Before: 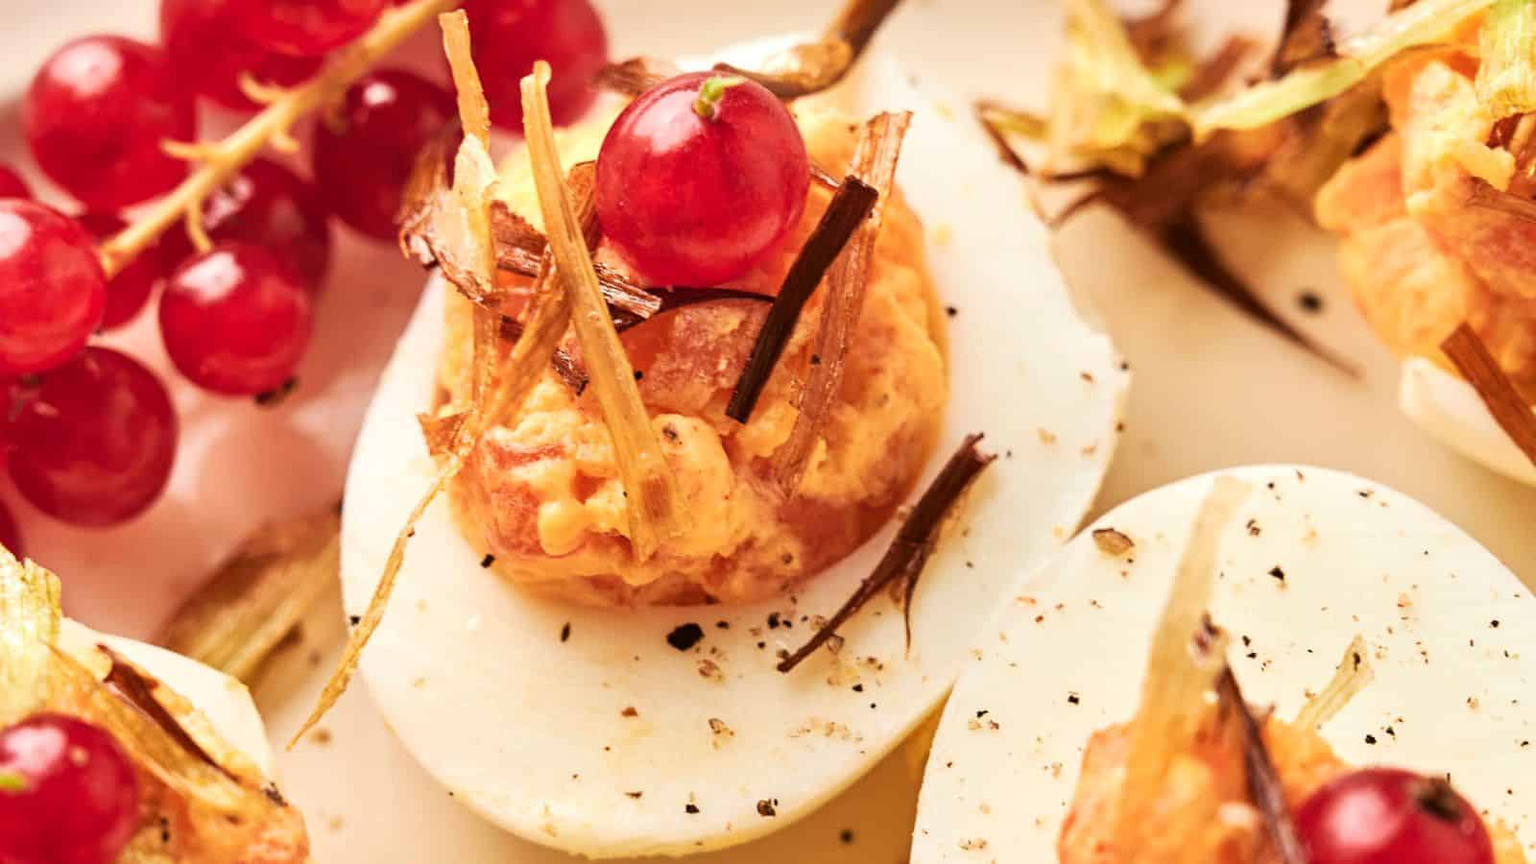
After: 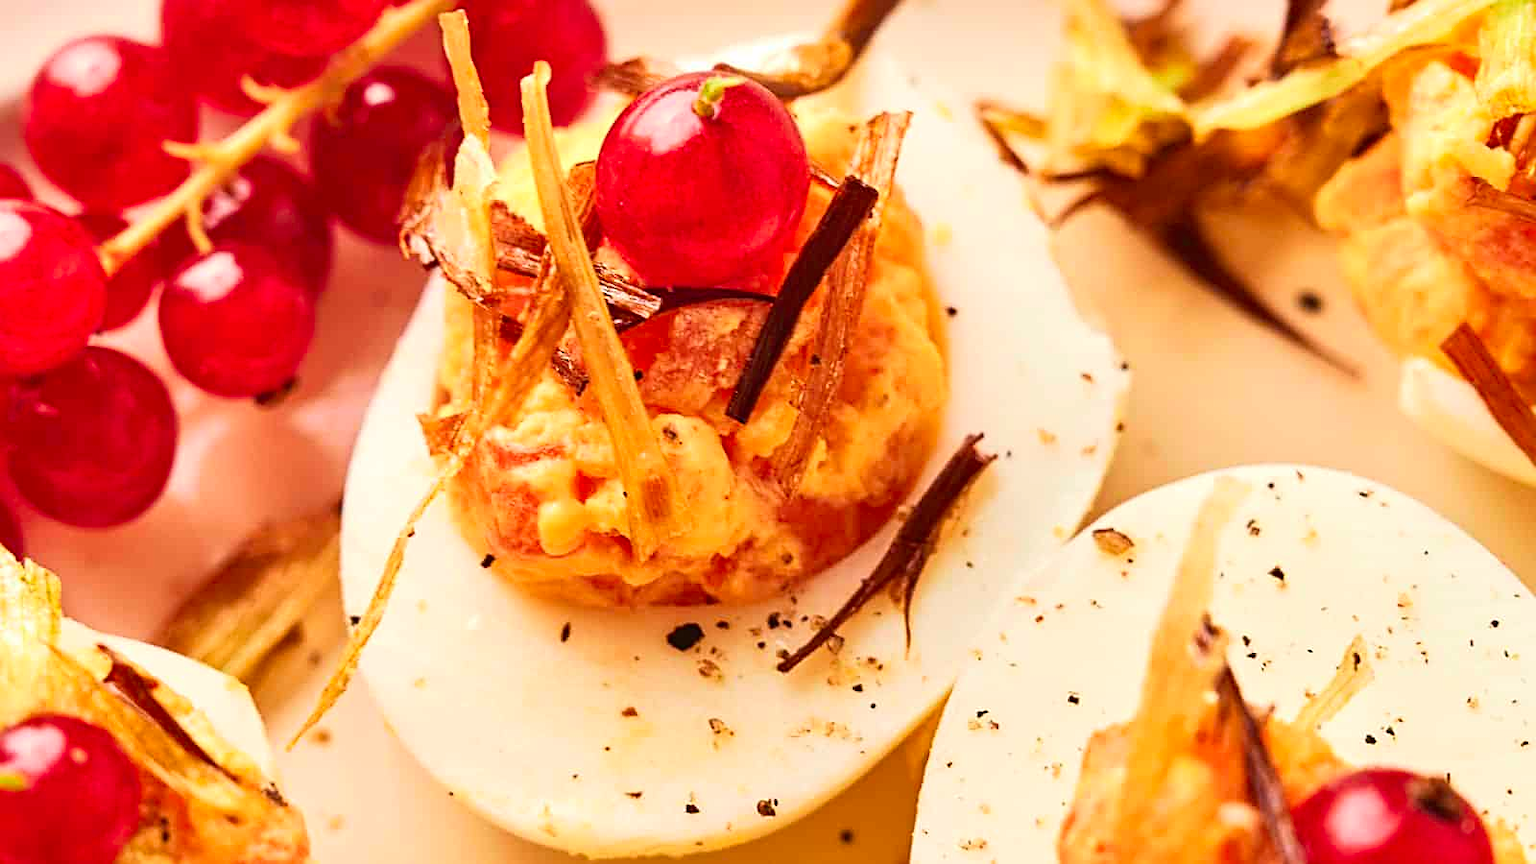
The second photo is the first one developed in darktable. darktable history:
sharpen: on, module defaults
tone curve: curves: ch0 [(0, 0.024) (0.119, 0.146) (0.474, 0.485) (0.718, 0.739) (0.817, 0.839) (1, 0.998)]; ch1 [(0, 0) (0.377, 0.416) (0.439, 0.451) (0.477, 0.477) (0.501, 0.503) (0.538, 0.544) (0.58, 0.602) (0.664, 0.676) (0.783, 0.804) (1, 1)]; ch2 [(0, 0) (0.38, 0.405) (0.463, 0.456) (0.498, 0.497) (0.524, 0.535) (0.578, 0.576) (0.648, 0.665) (1, 1)], color space Lab, independent channels, preserve colors none
contrast brightness saturation: contrast 0.08, saturation 0.2
